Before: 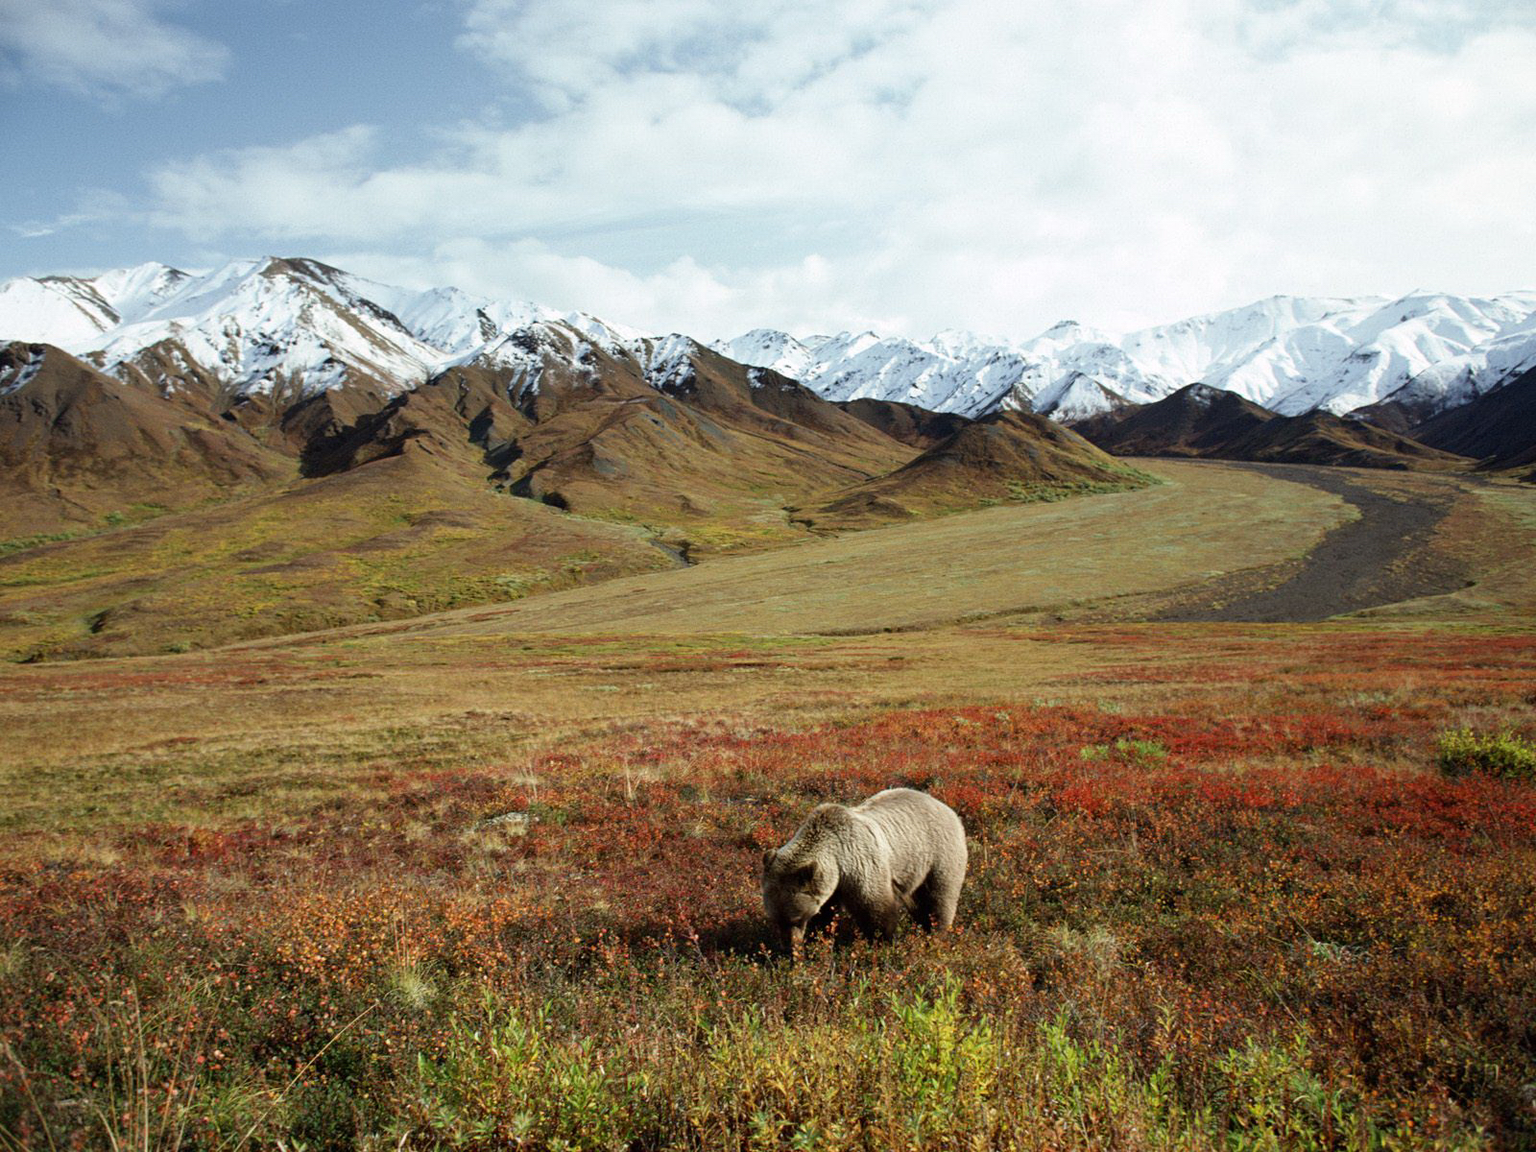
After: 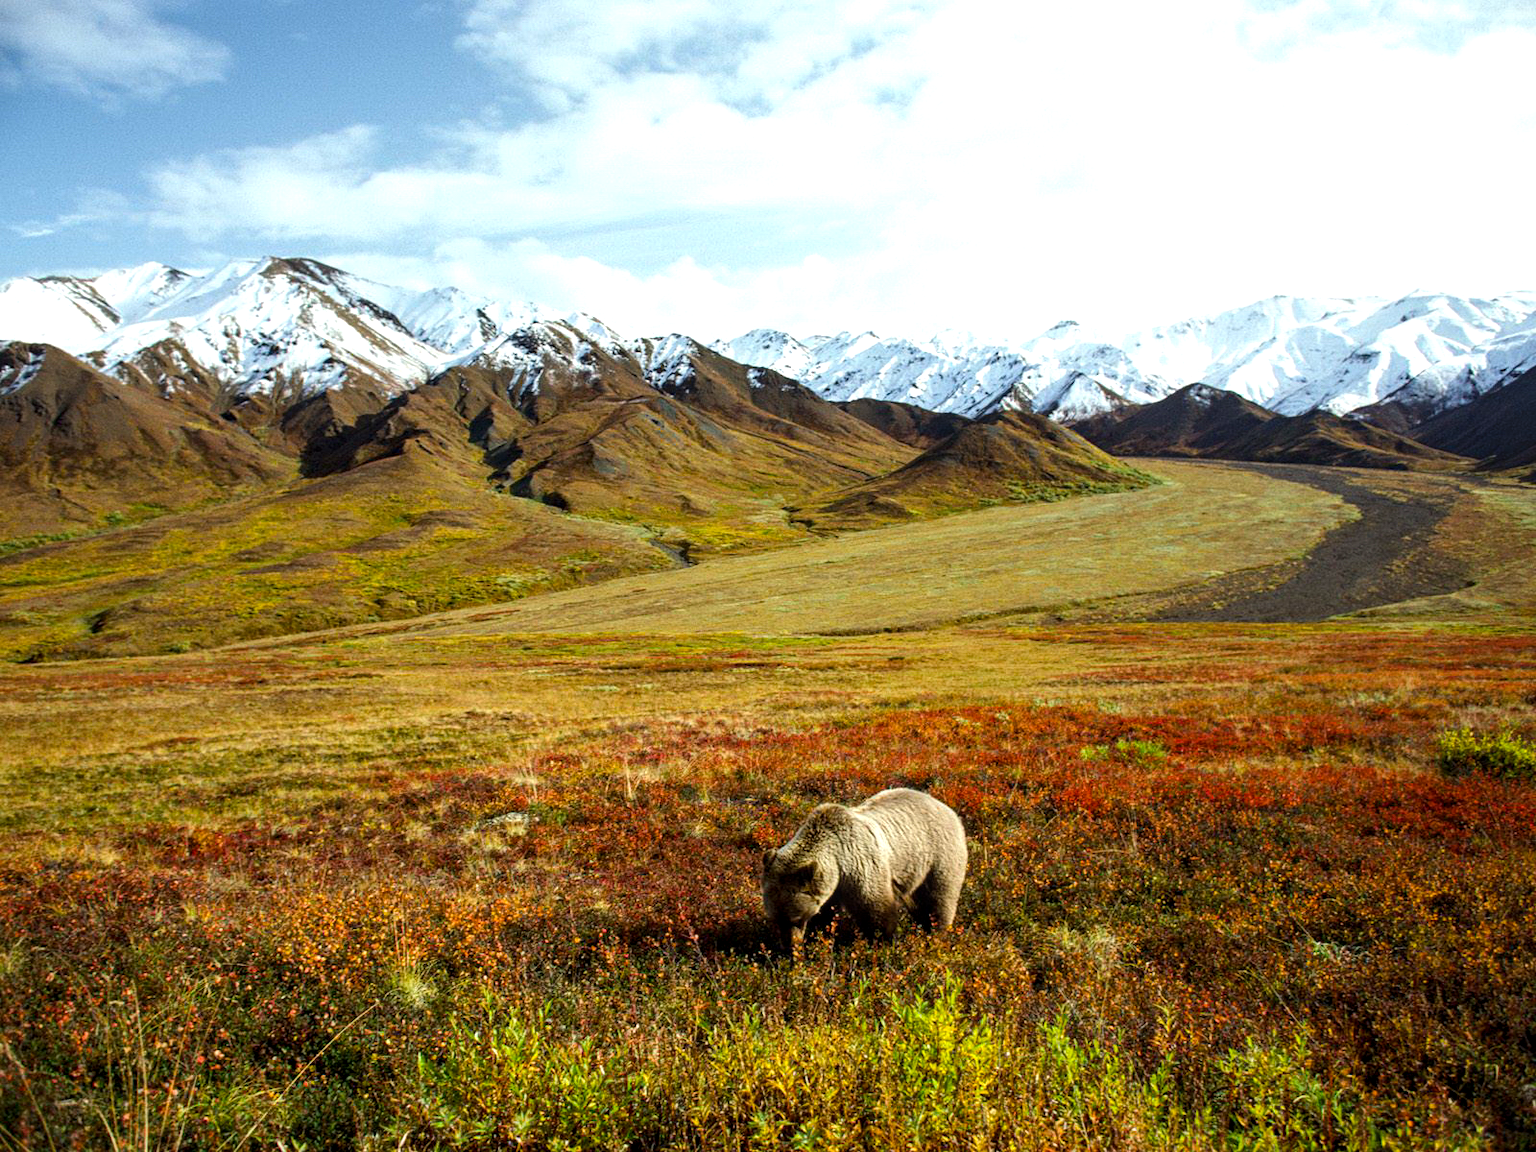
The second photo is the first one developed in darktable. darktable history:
tone equalizer: -8 EV -0.417 EV, -7 EV -0.389 EV, -6 EV -0.333 EV, -5 EV -0.222 EV, -3 EV 0.222 EV, -2 EV 0.333 EV, -1 EV 0.389 EV, +0 EV 0.417 EV, edges refinement/feathering 500, mask exposure compensation -1.57 EV, preserve details no
color balance rgb: perceptual saturation grading › global saturation 30%, global vibrance 20%
local contrast: on, module defaults
